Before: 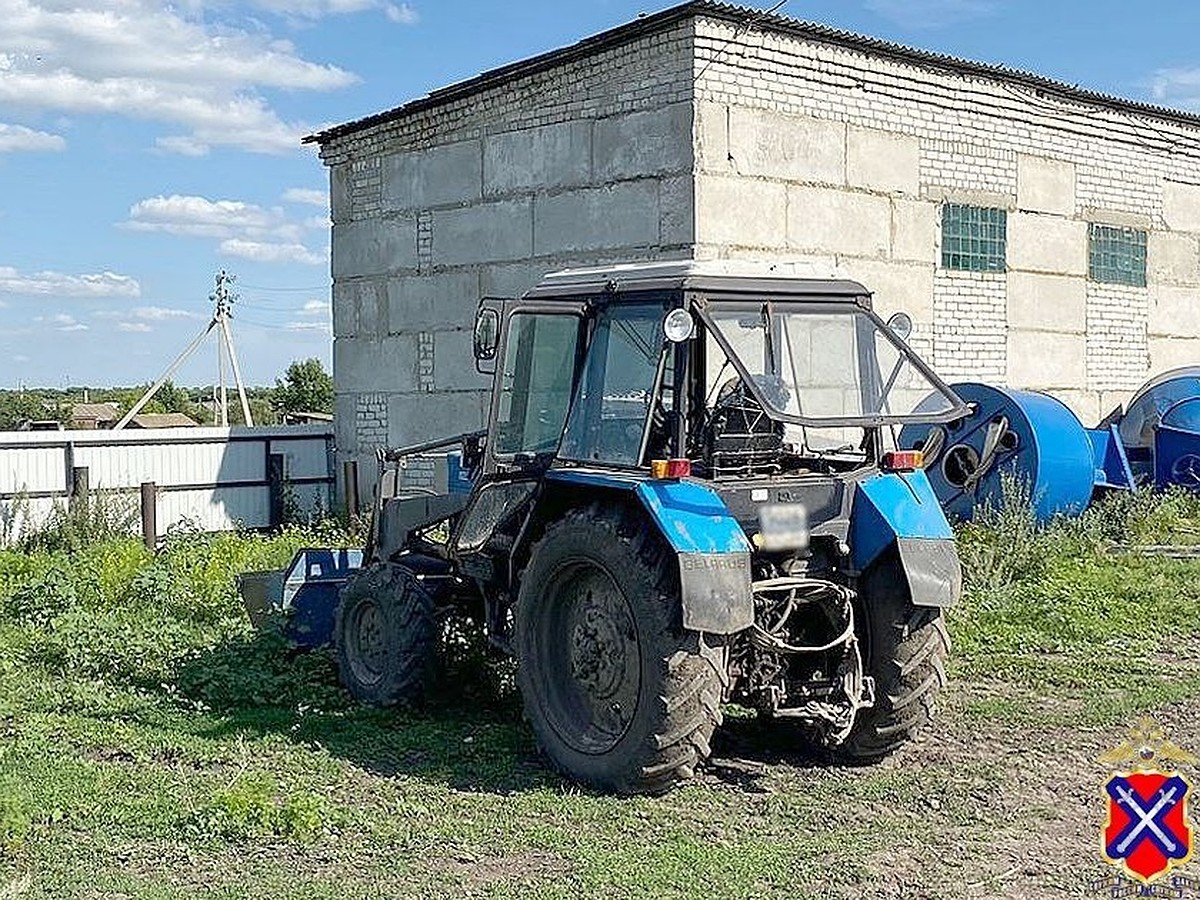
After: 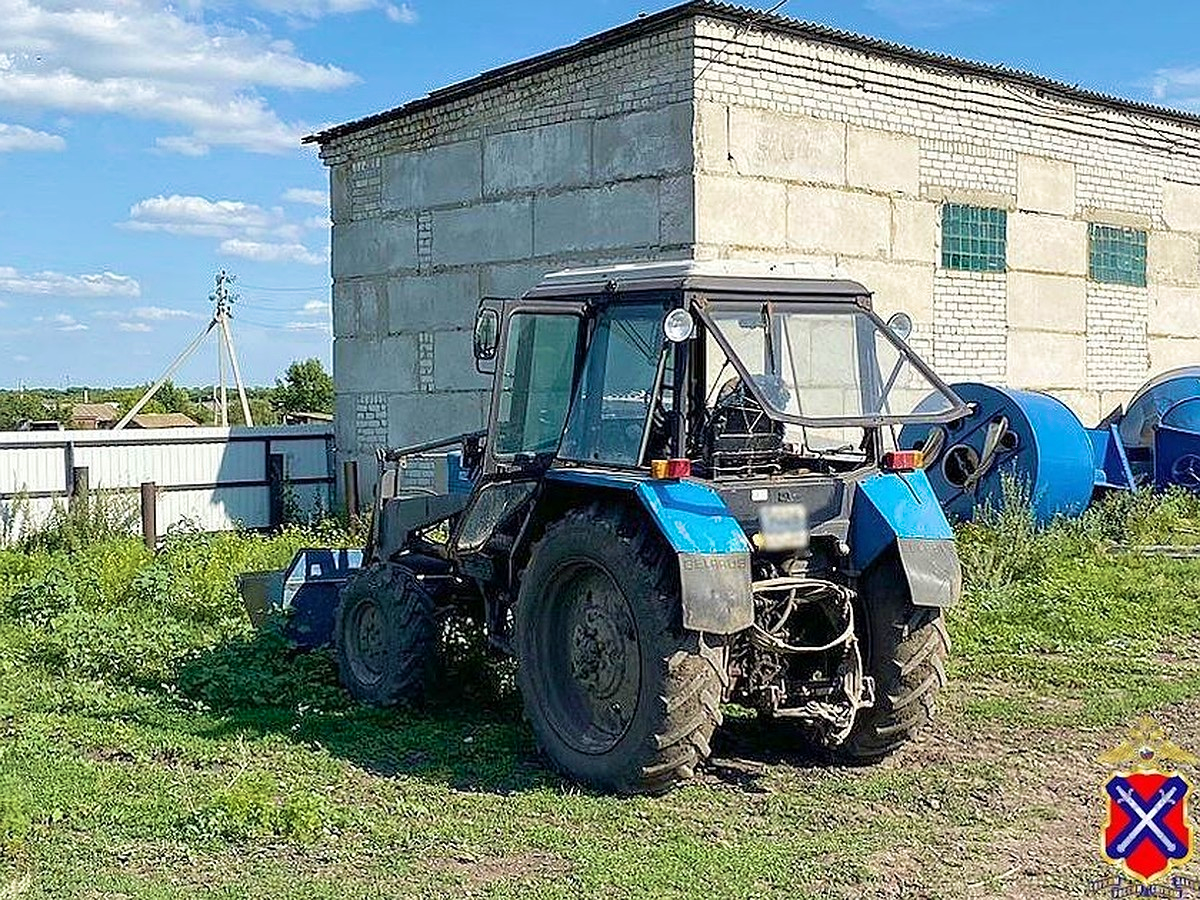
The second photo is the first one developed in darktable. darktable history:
velvia: strength 50.16%
